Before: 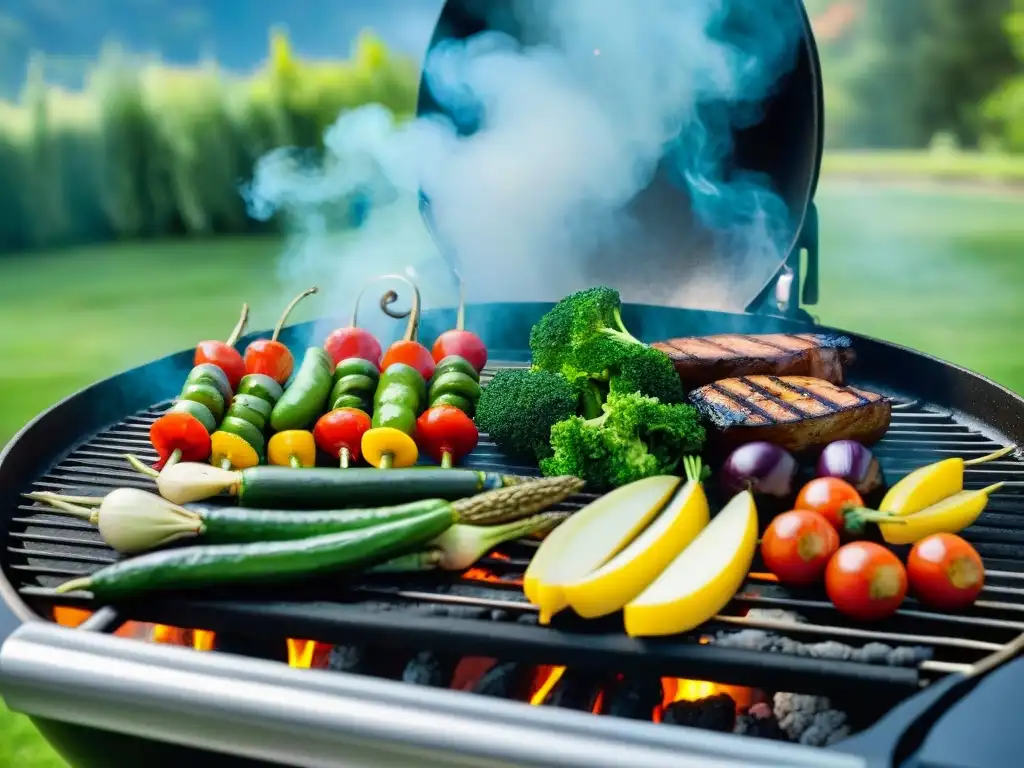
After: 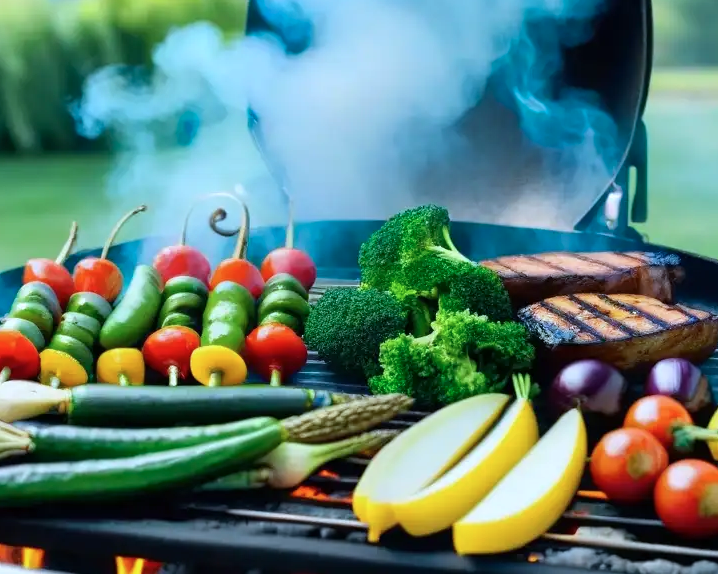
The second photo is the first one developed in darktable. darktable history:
crop and rotate: left 16.763%, top 10.722%, right 13.057%, bottom 14.419%
color calibration: illuminant custom, x 0.368, y 0.373, temperature 4341.92 K
